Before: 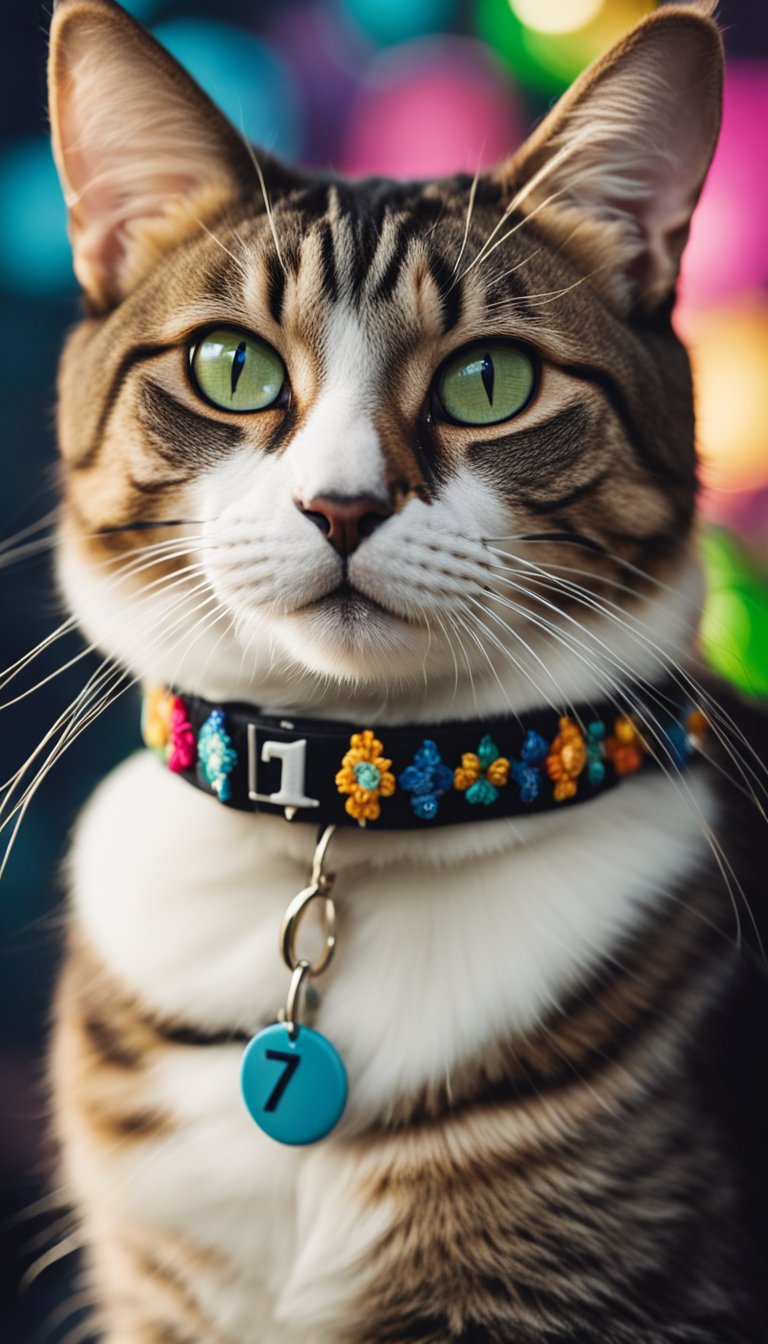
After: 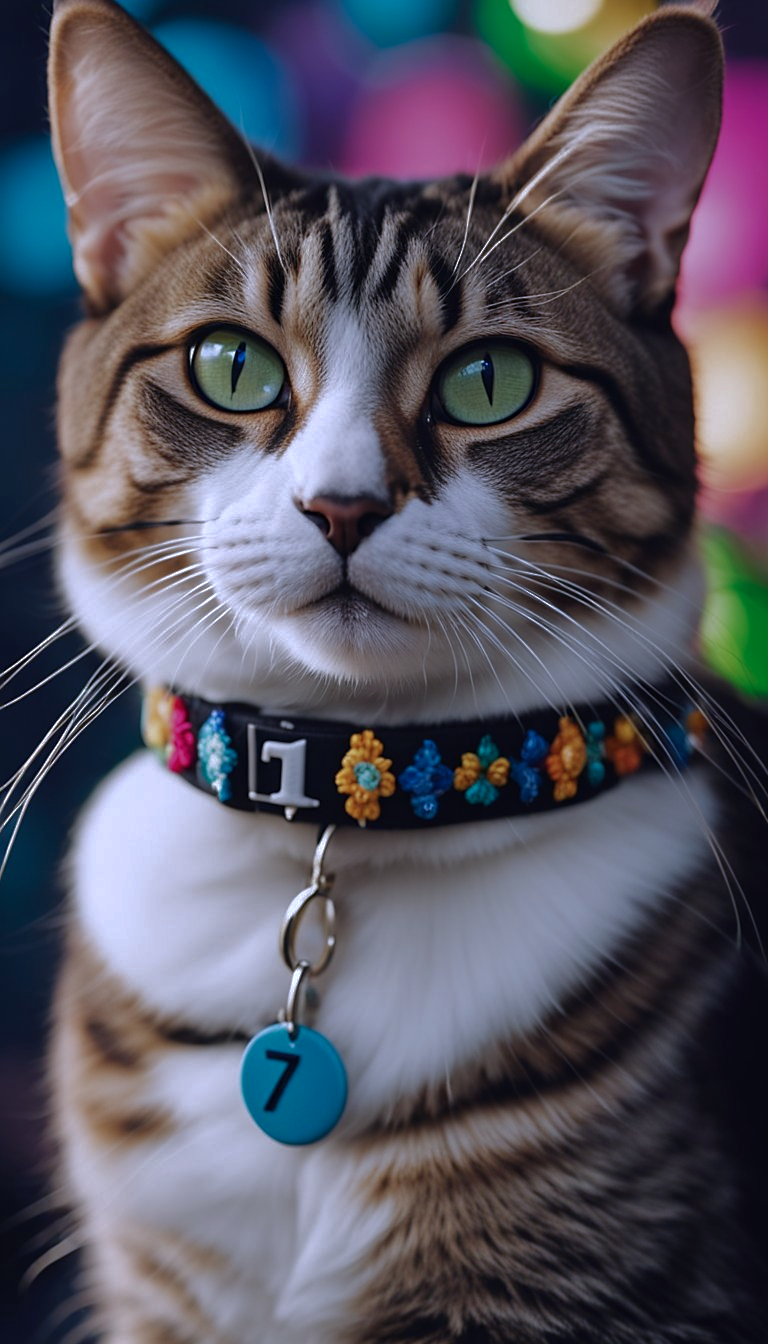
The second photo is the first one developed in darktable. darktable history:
base curve: curves: ch0 [(0, 0) (0.826, 0.587) (1, 1)]
color calibration: illuminant as shot in camera, x 0.379, y 0.396, temperature 4138.76 K
sharpen: radius 1.559, amount 0.373, threshold 1.271
